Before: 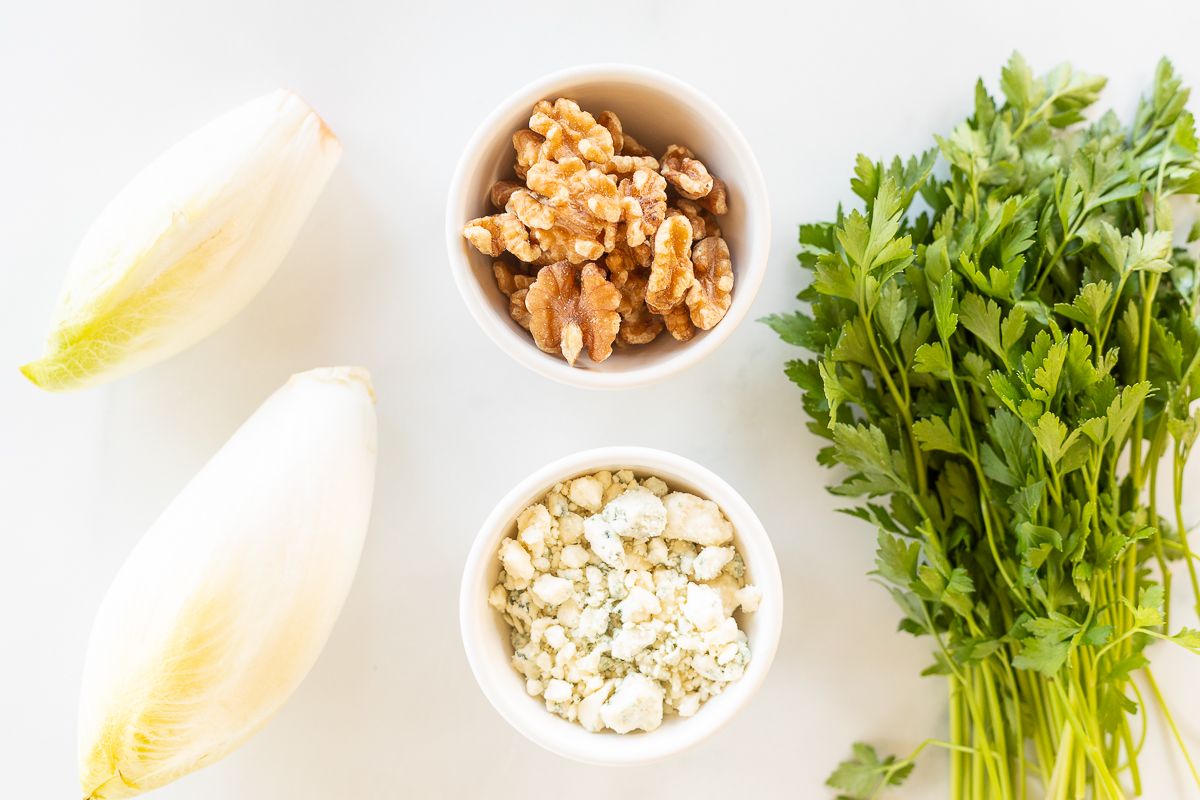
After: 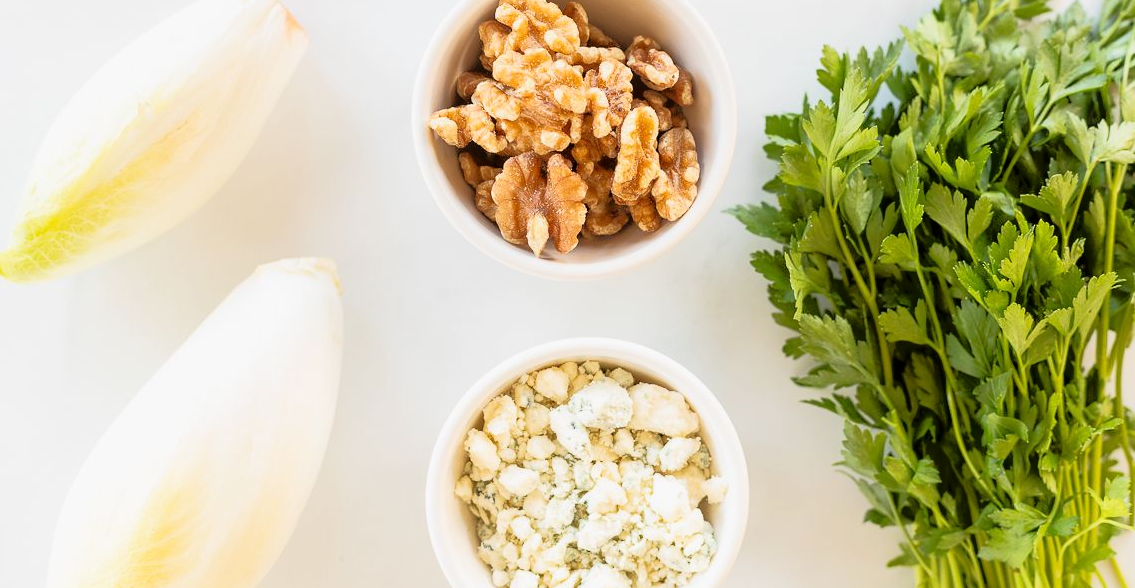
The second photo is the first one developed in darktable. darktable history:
tone equalizer: -8 EV -1.85 EV, -7 EV -1.12 EV, -6 EV -1.6 EV, edges refinement/feathering 500, mask exposure compensation -1.57 EV, preserve details no
crop and rotate: left 2.904%, top 13.671%, right 2.511%, bottom 12.712%
